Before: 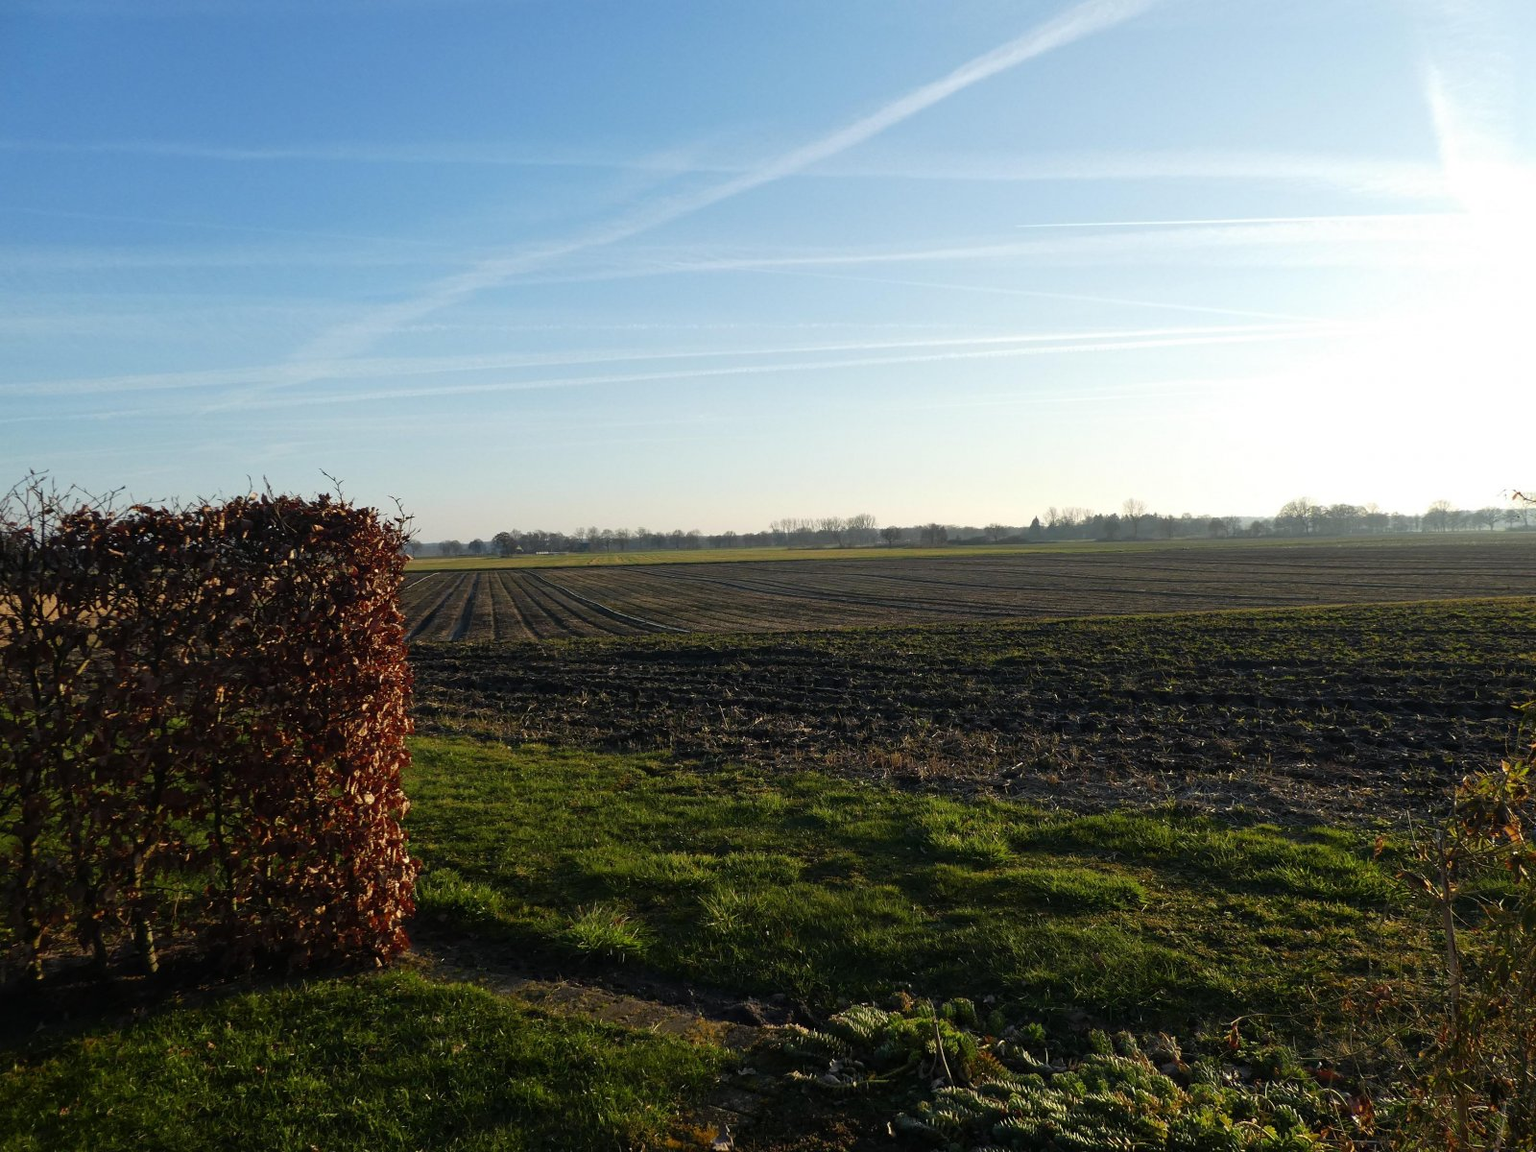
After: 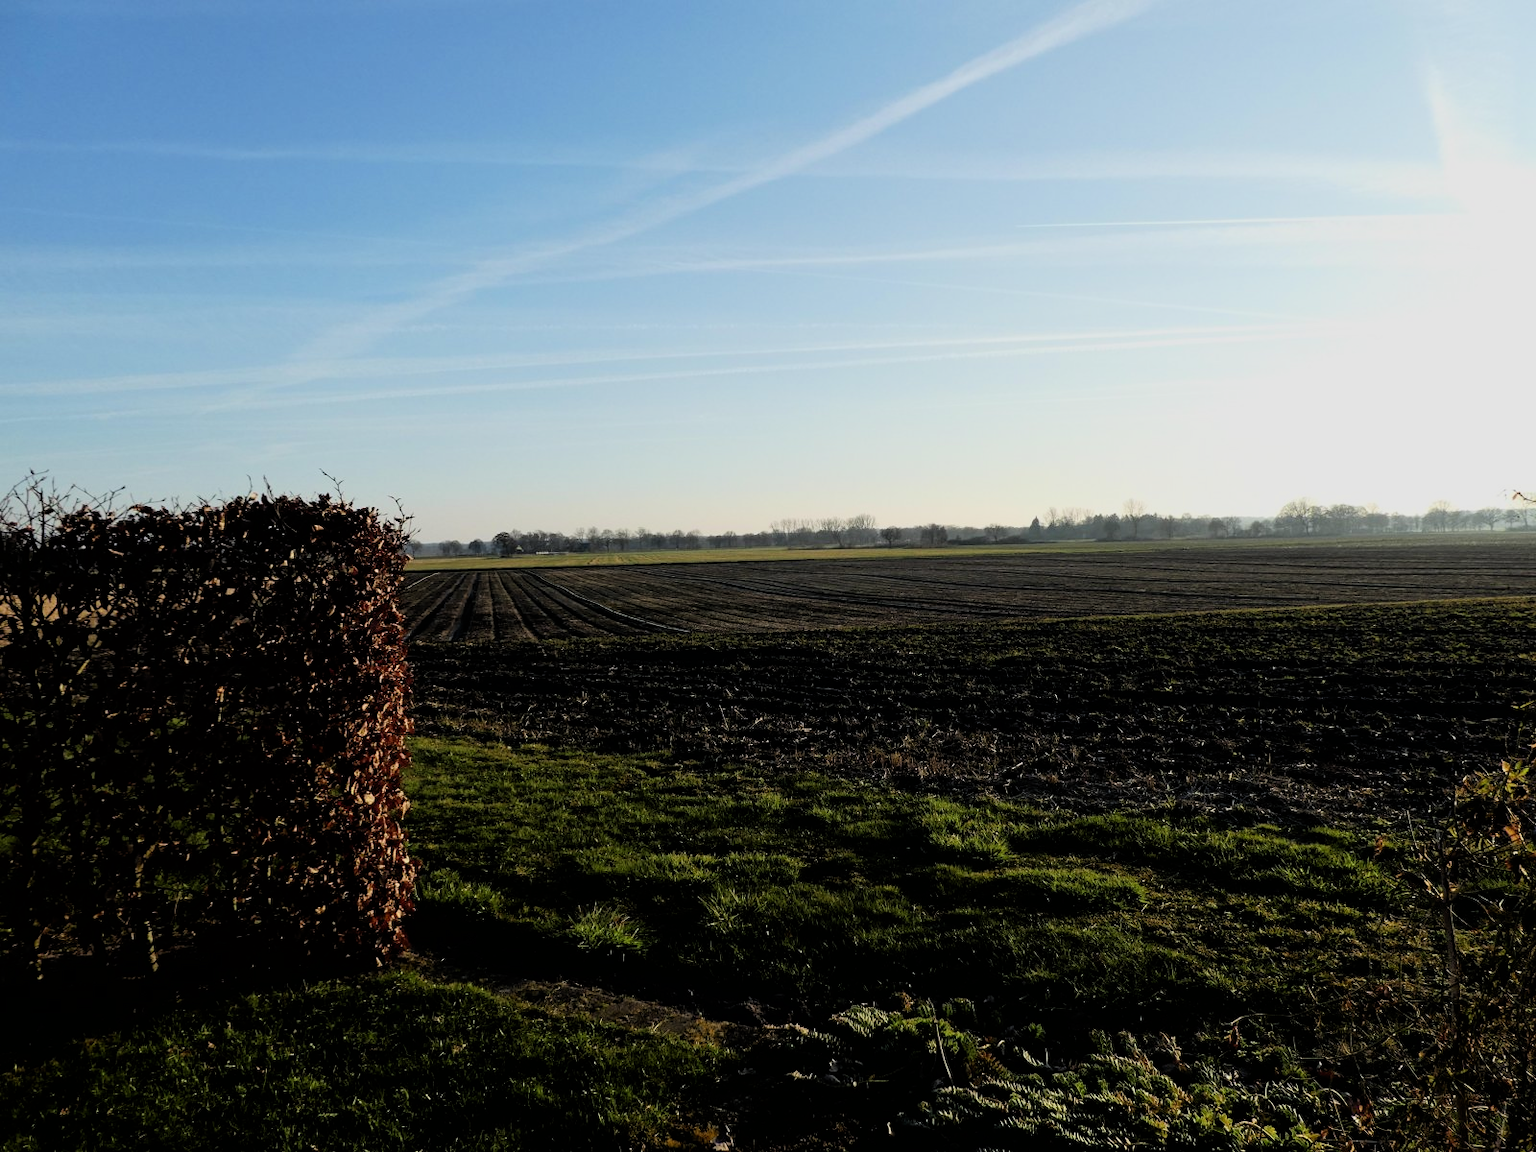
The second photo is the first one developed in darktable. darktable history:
color calibration: illuminant same as pipeline (D50), adaptation XYZ, x 0.346, y 0.357, temperature 5014.81 K
exposure: black level correction 0, compensate highlight preservation false
filmic rgb: black relative exposure -5.11 EV, white relative exposure 3.95 EV, hardness 2.88, contrast 1.3, color science v6 (2022)
